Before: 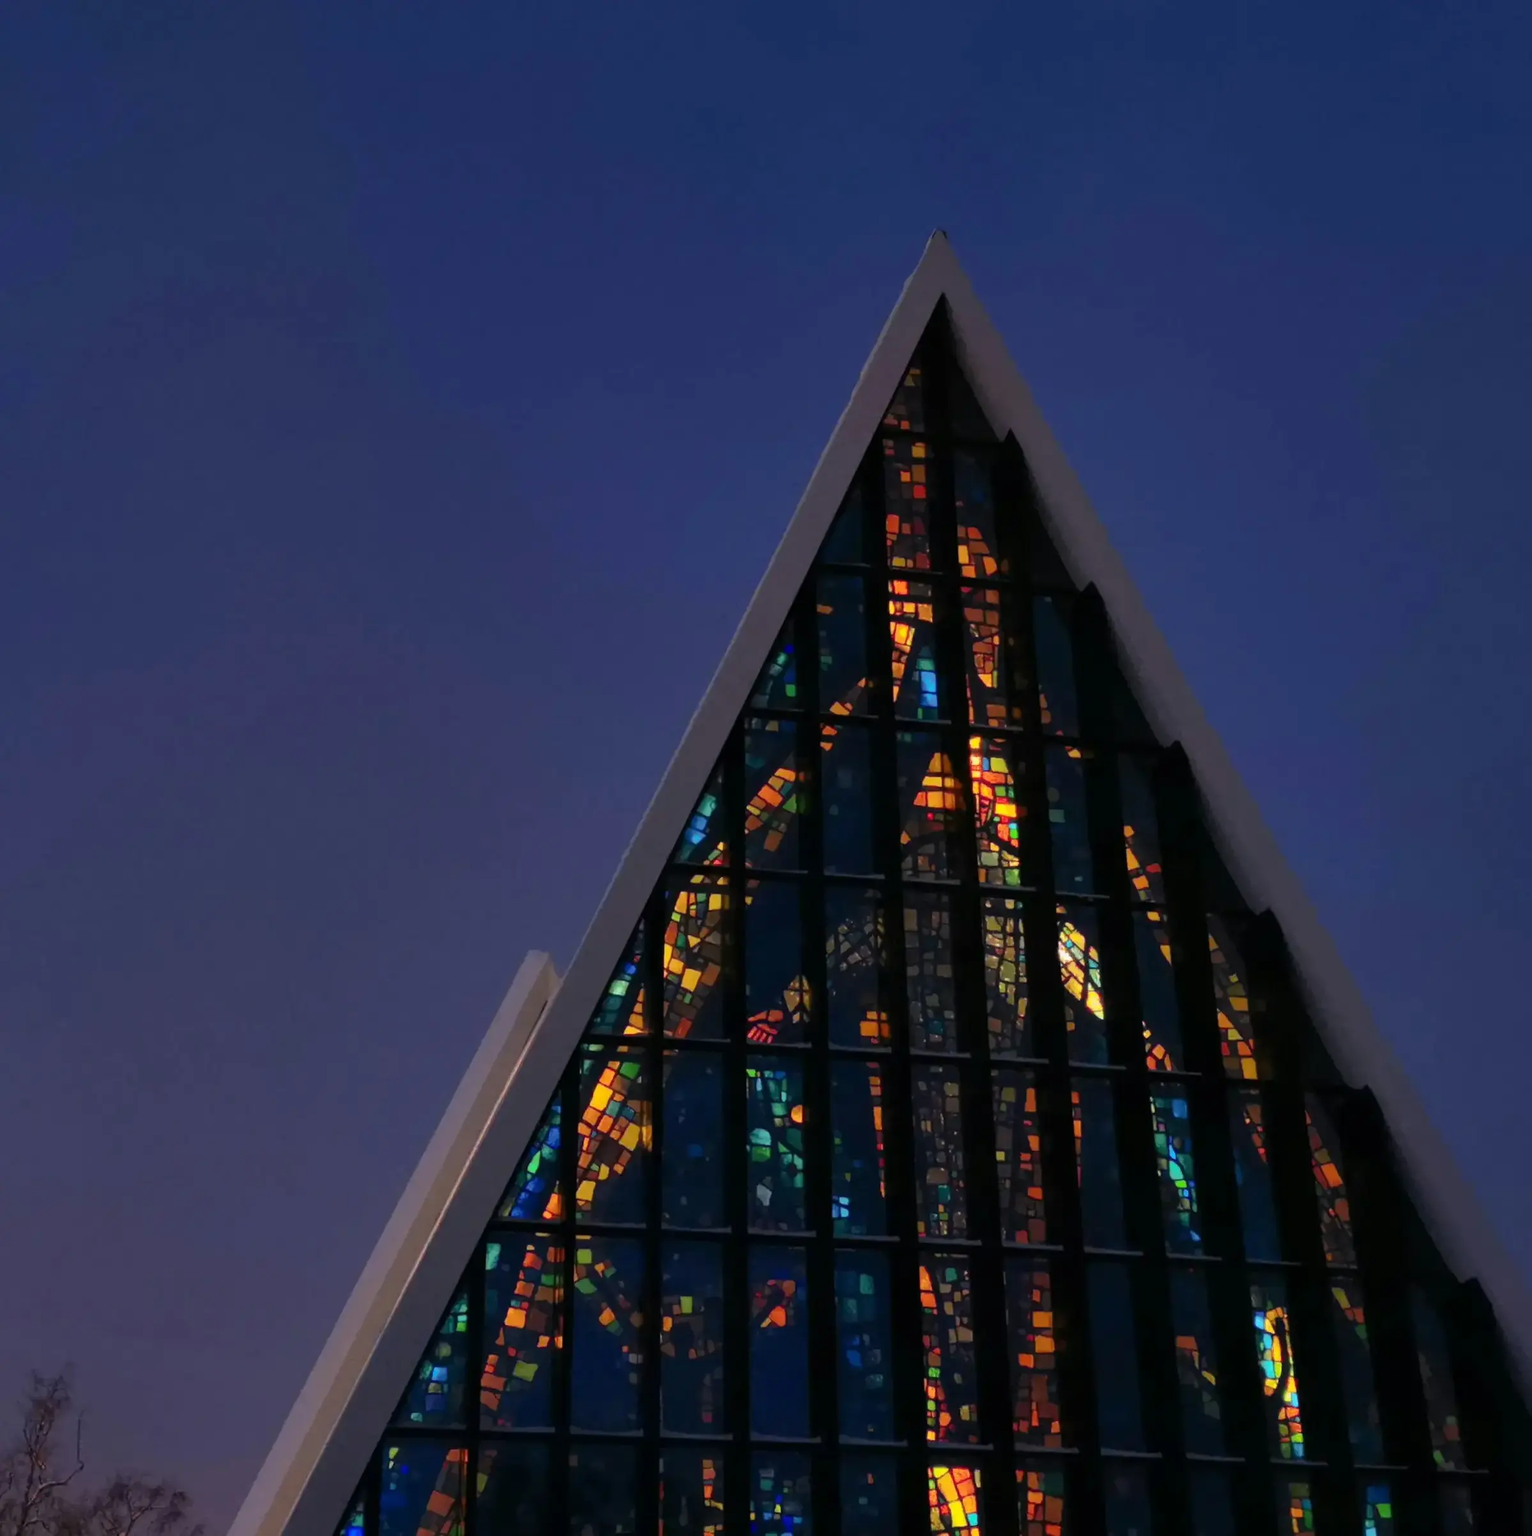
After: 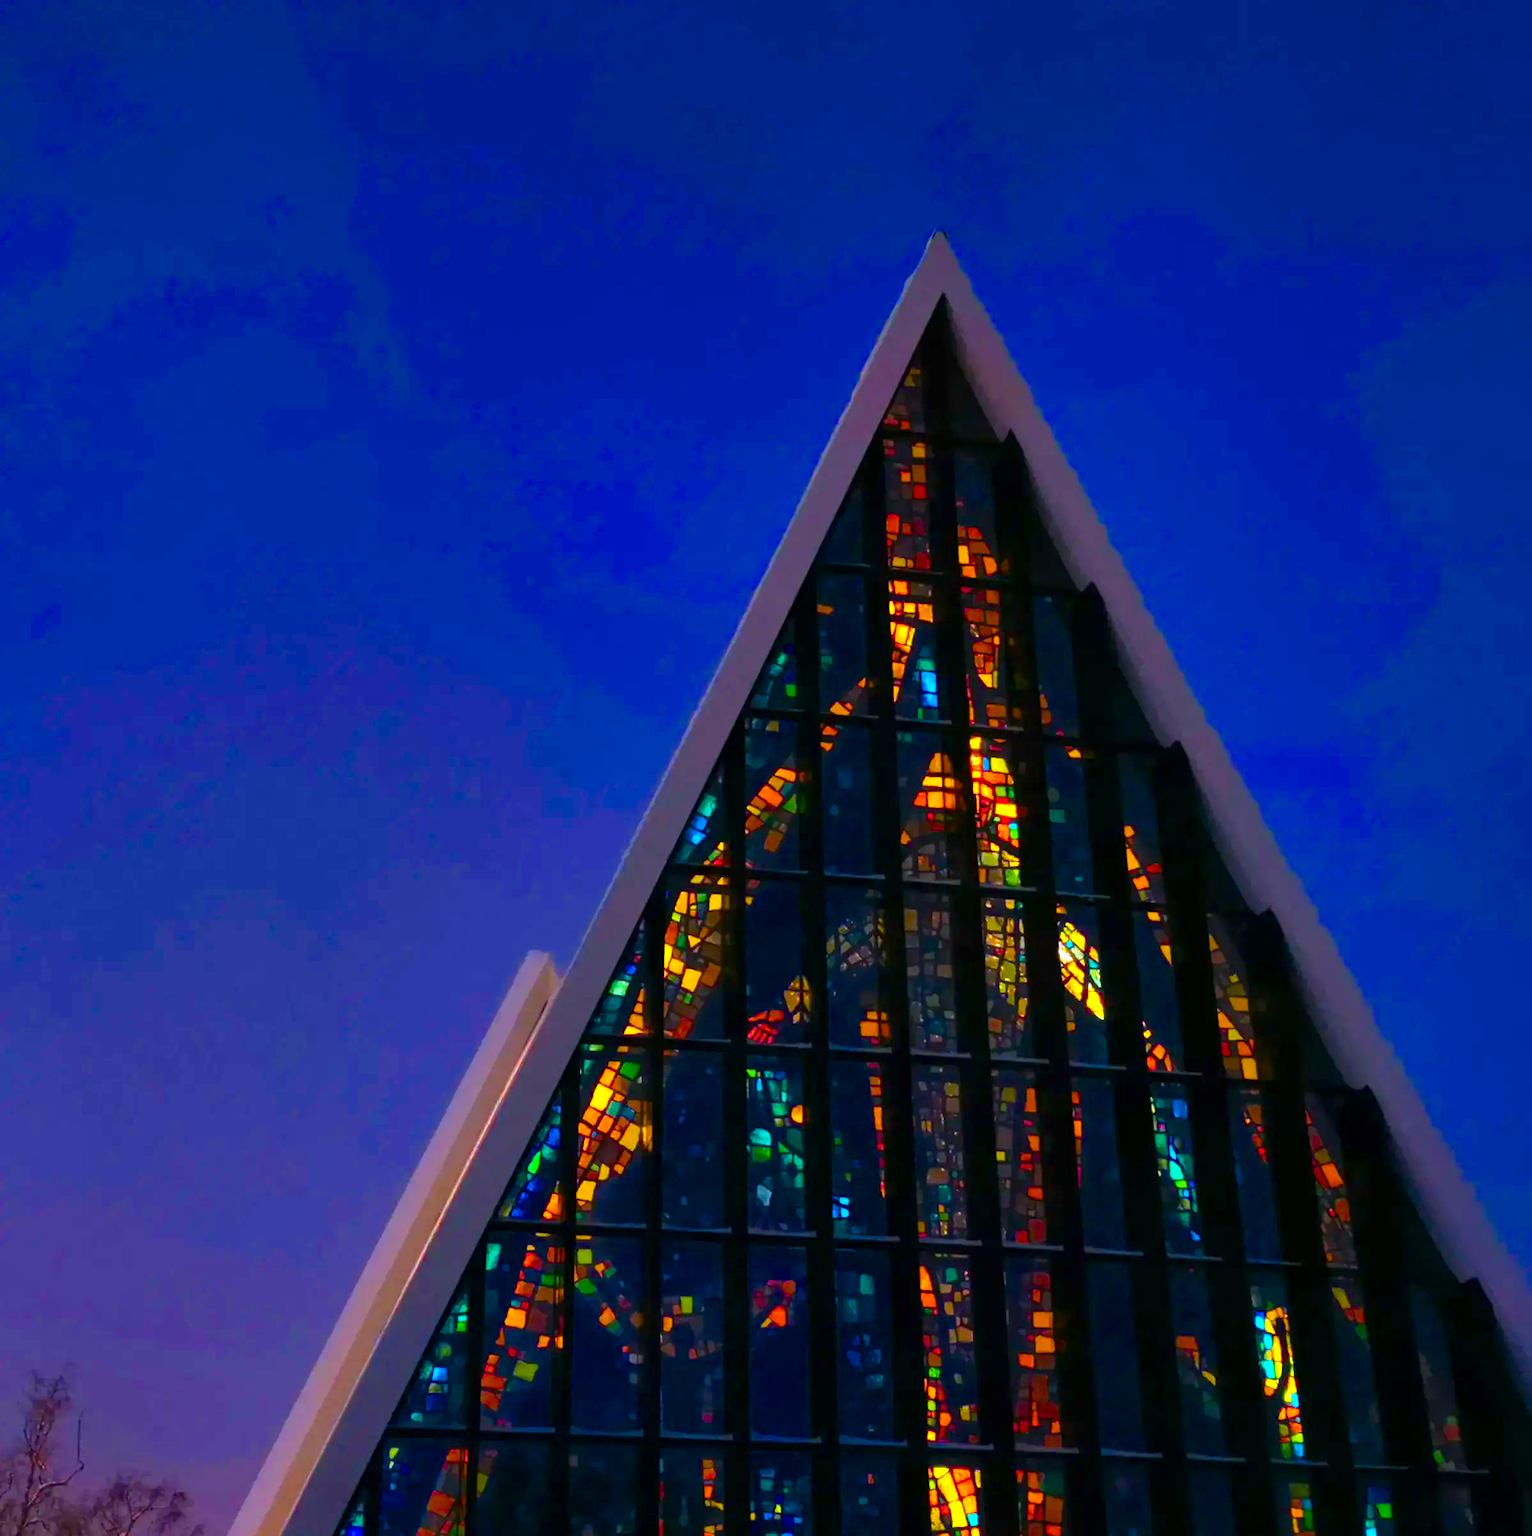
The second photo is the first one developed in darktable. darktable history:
tone equalizer: -7 EV 0.13 EV, smoothing diameter 25%, edges refinement/feathering 10, preserve details guided filter
color balance rgb: linear chroma grading › global chroma 25%, perceptual saturation grading › global saturation 40%, perceptual saturation grading › highlights -50%, perceptual saturation grading › shadows 30%, perceptual brilliance grading › global brilliance 25%, global vibrance 60%
